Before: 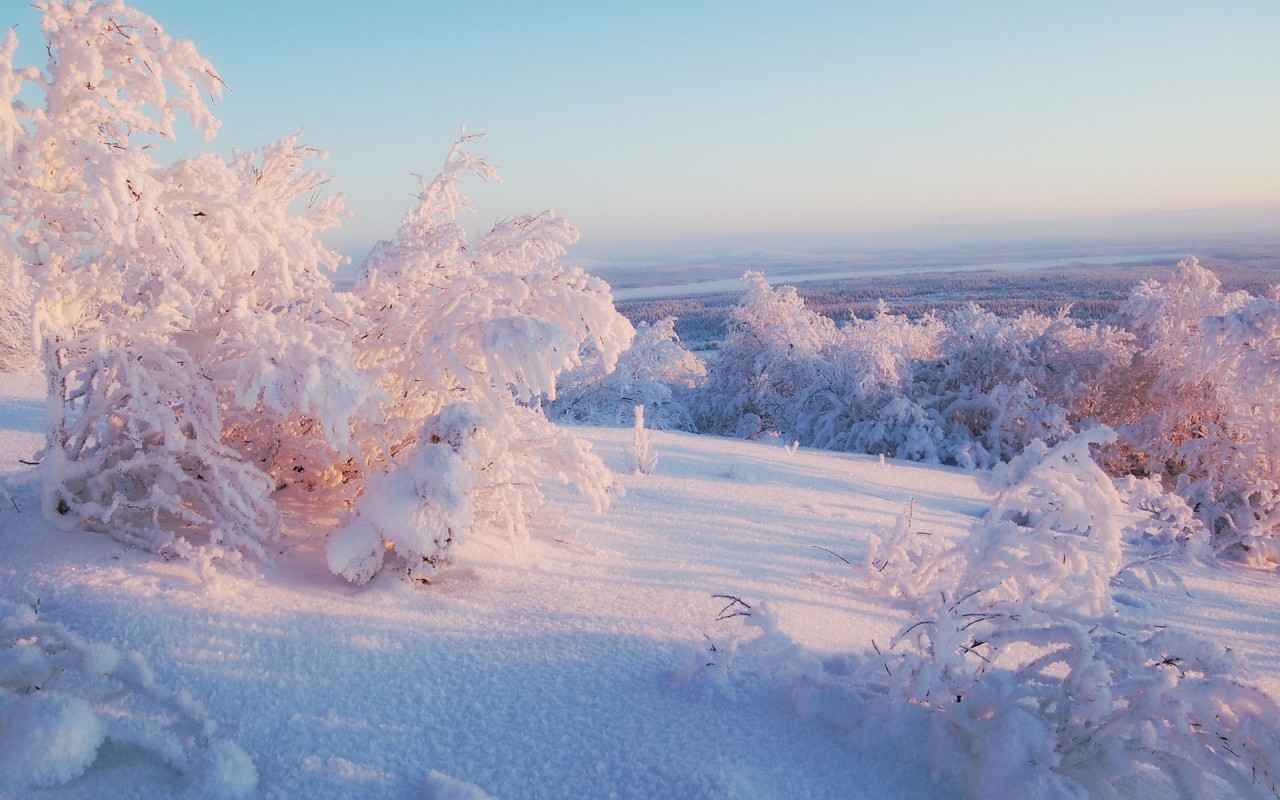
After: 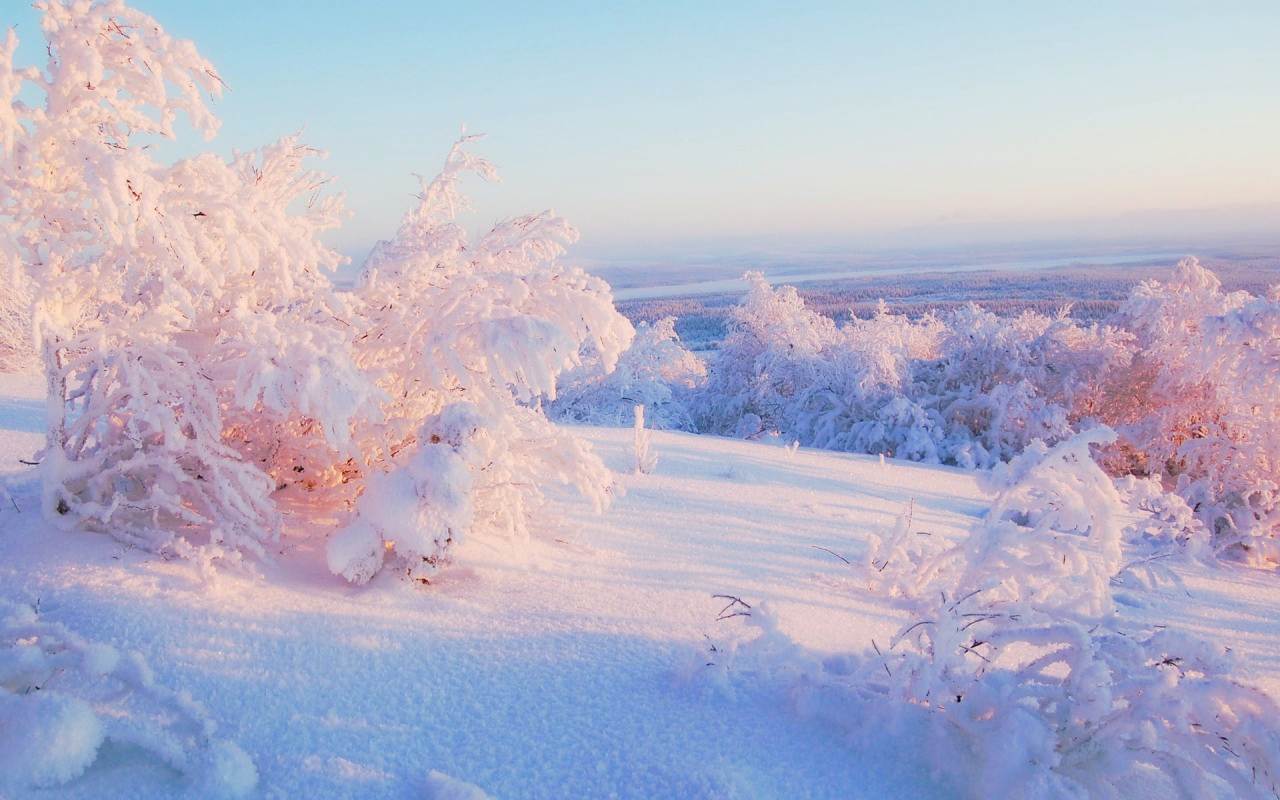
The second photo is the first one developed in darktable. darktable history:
contrast brightness saturation: brightness 0.148
color balance rgb: power › chroma 0.321%, power › hue 22.45°, linear chroma grading › global chroma 14.937%, perceptual saturation grading › global saturation 25.845%, perceptual saturation grading › highlights -50.535%, perceptual saturation grading › shadows 30.134%
